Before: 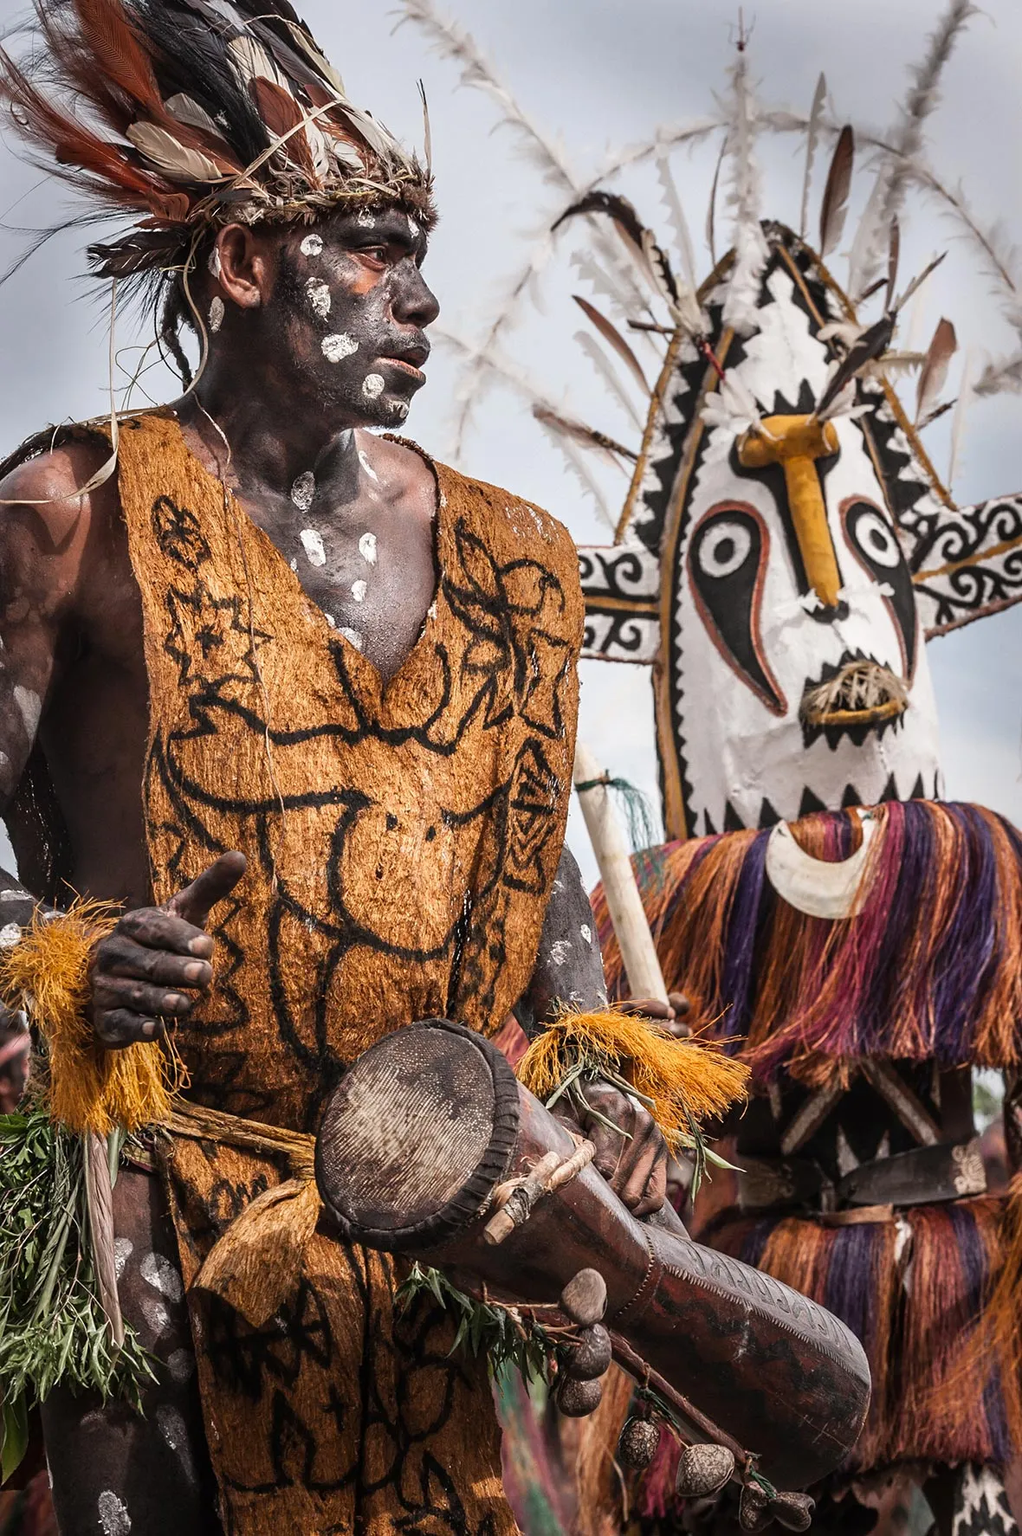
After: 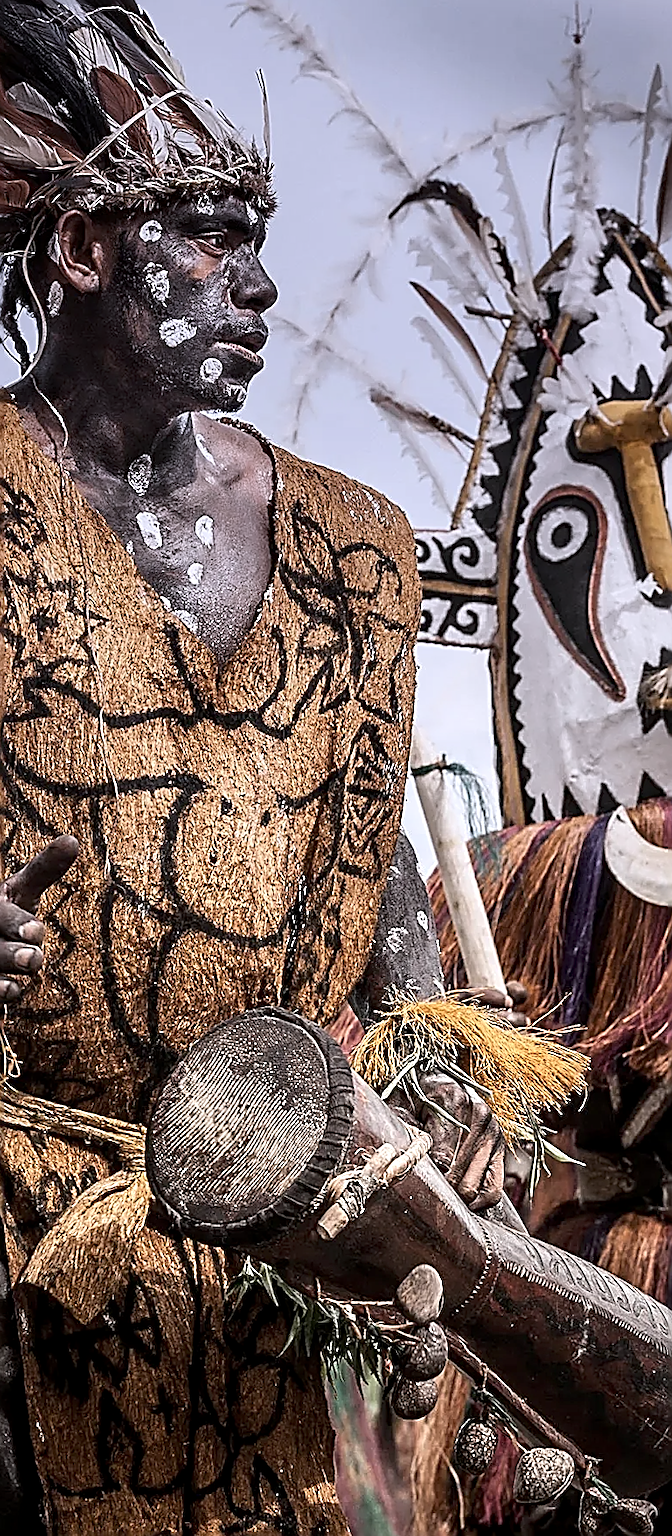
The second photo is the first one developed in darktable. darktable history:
graduated density: hue 238.83°, saturation 50%
contrast brightness saturation: contrast 0.1, saturation -0.3
exposure: black level correction 0.003, exposure 0.383 EV, compensate highlight preservation false
rotate and perspective: rotation 0.226°, lens shift (vertical) -0.042, crop left 0.023, crop right 0.982, crop top 0.006, crop bottom 0.994
sharpen: amount 1.861
crop and rotate: left 15.754%, right 17.579%
